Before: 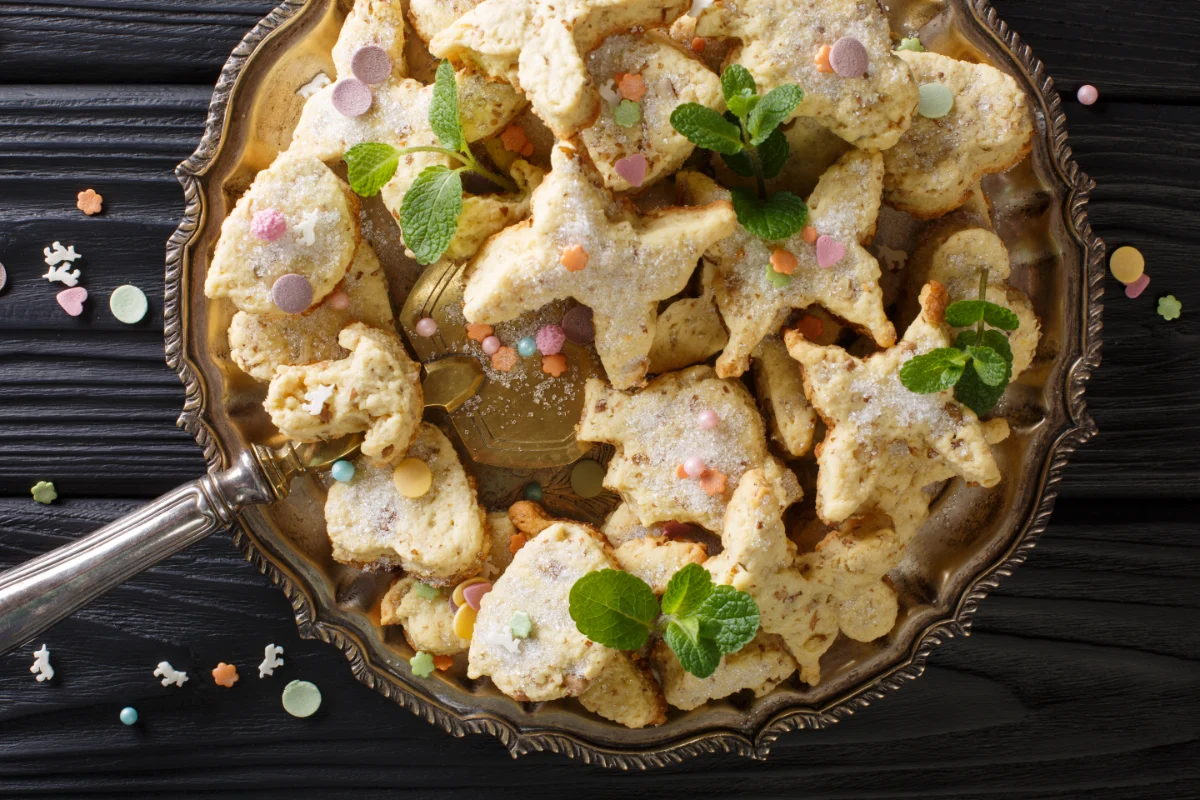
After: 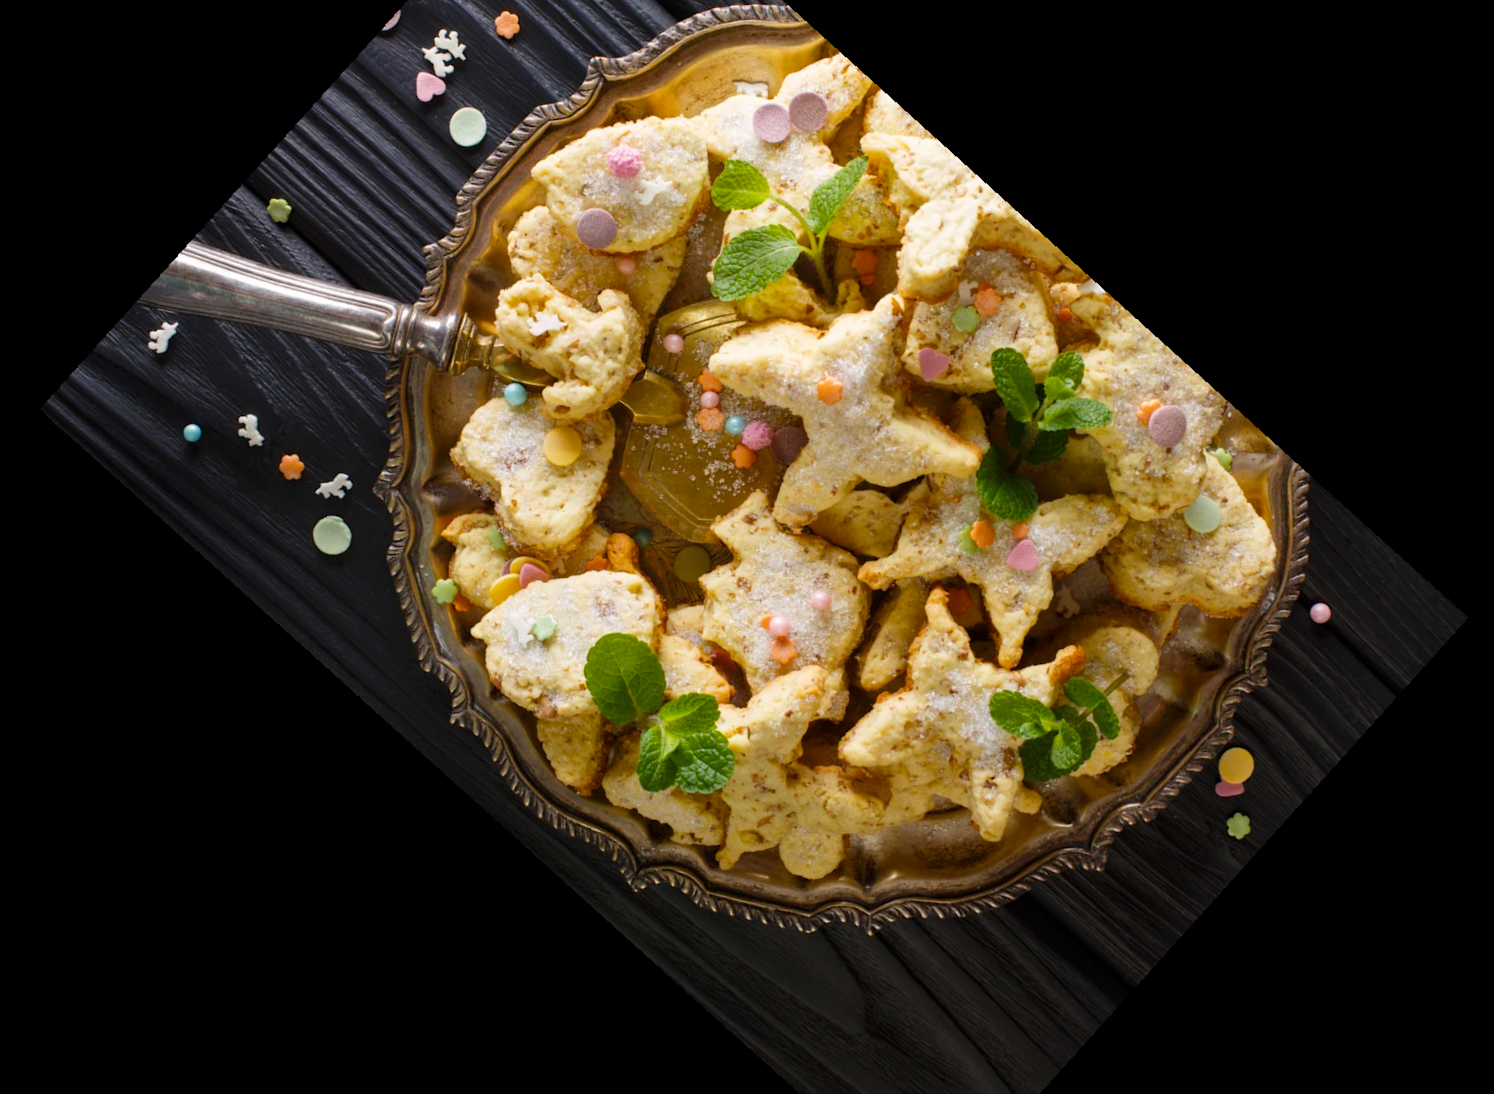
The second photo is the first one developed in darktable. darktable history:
color balance rgb: perceptual saturation grading › global saturation 20%, global vibrance 10%
crop and rotate: angle -46.26°, top 16.234%, right 0.912%, bottom 11.704%
rotate and perspective: rotation -4.25°, automatic cropping off
